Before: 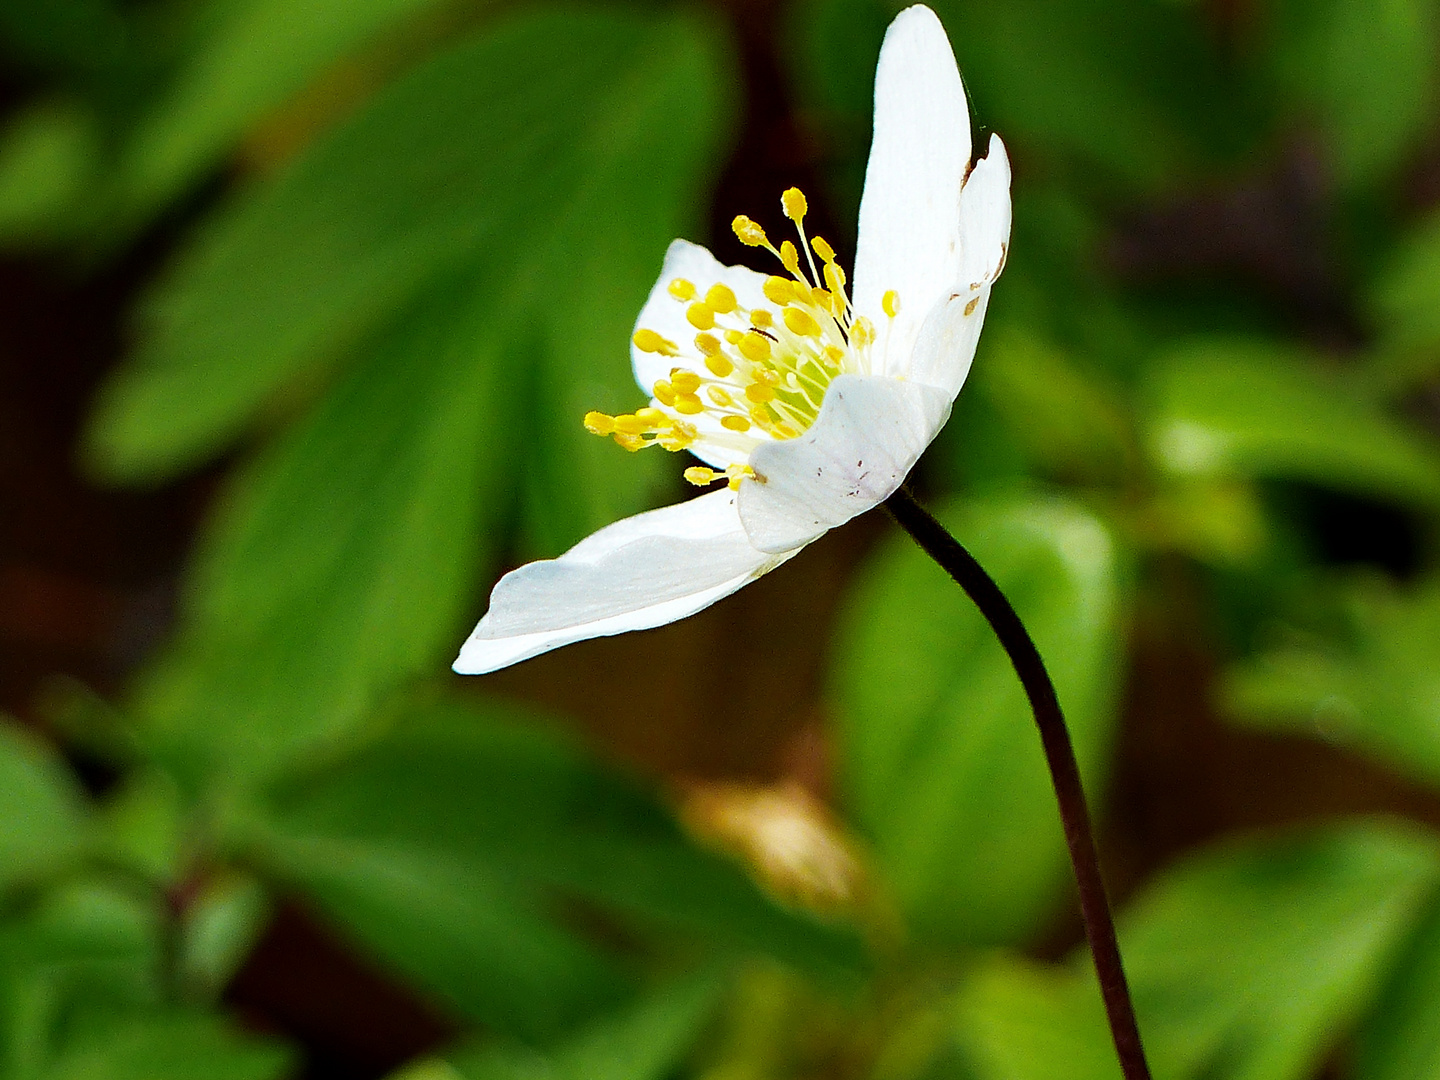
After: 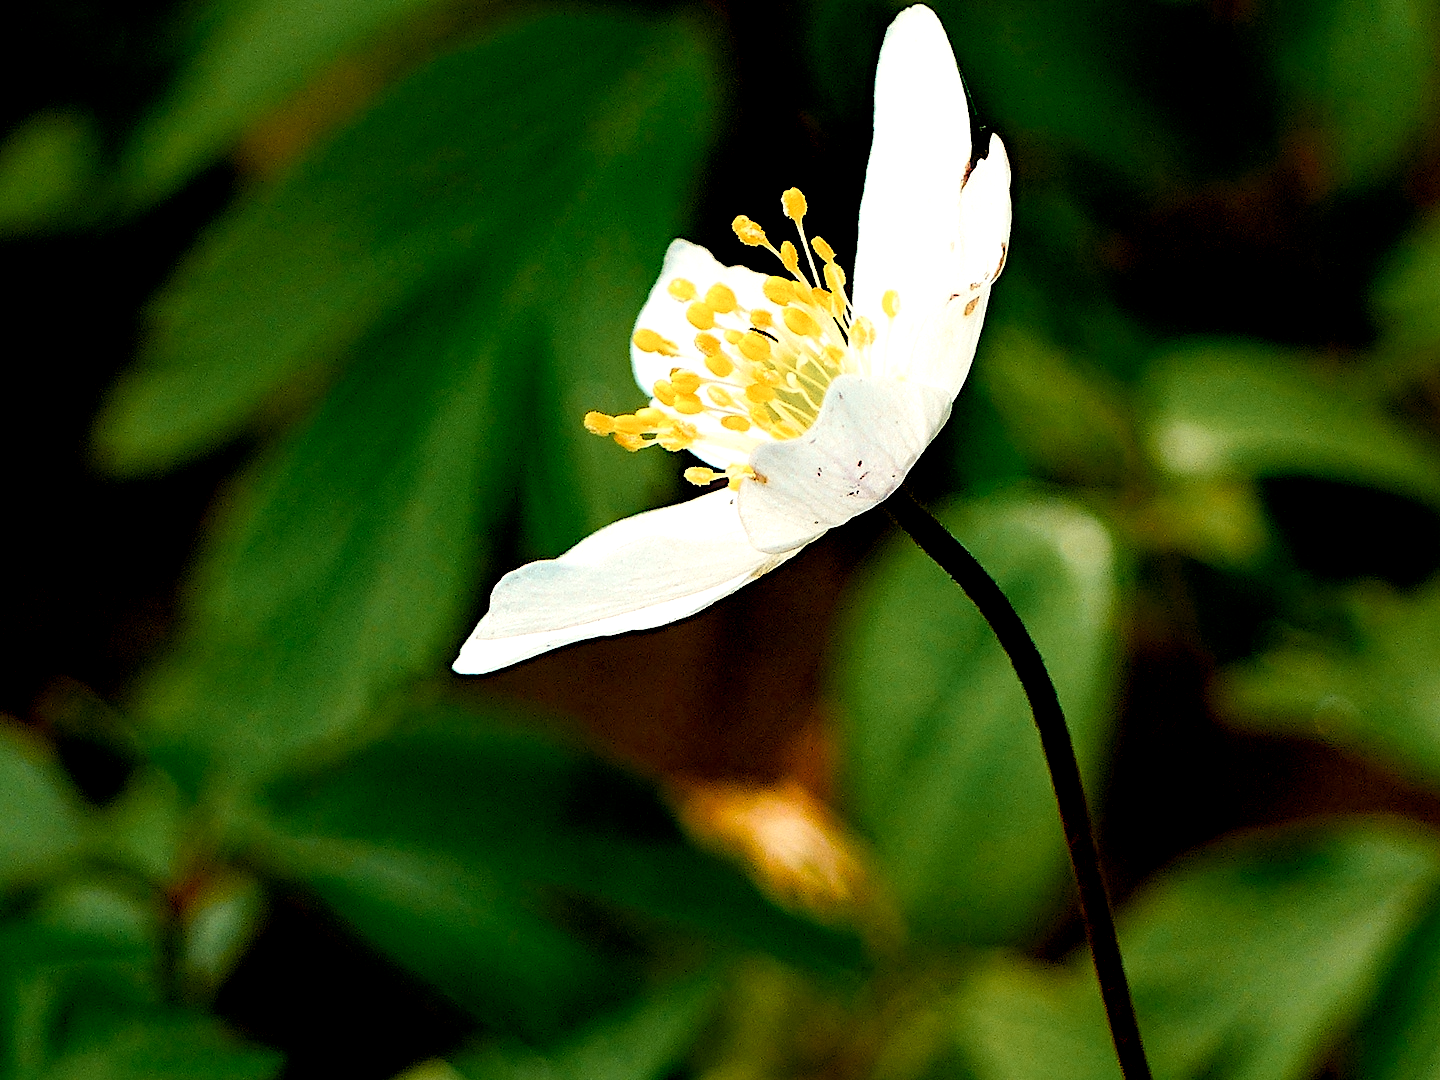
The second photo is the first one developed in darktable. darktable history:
haze removal: strength -0.05
contrast equalizer "negative clarity": octaves 7, y [[0.6 ×6], [0.55 ×6], [0 ×6], [0 ×6], [0 ×6]], mix -0.3
diffuse or sharpen "bloom 20%": radius span 32, 1st order speed 50%, 2nd order speed 50%, 3rd order speed 50%, 4th order speed 50% | blend: blend mode normal, opacity 20%; mask: uniform (no mask)
diffuse or sharpen "_builtin_sharpen demosaicing | AA filter": edge sensitivity 1, 1st order anisotropy 100%, 2nd order anisotropy 100%, 3rd order anisotropy 100%, 4th order anisotropy 100%, 1st order speed -25%, 2nd order speed -25%, 3rd order speed -25%, 4th order speed -25%
tone equalizer "_builtin_contrast tone curve | soft": -8 EV -0.417 EV, -7 EV -0.389 EV, -6 EV -0.333 EV, -5 EV -0.222 EV, -3 EV 0.222 EV, -2 EV 0.333 EV, -1 EV 0.389 EV, +0 EV 0.417 EV, edges refinement/feathering 500, mask exposure compensation -1.57 EV, preserve details no
color balance rgb "creative | pacific": shadows lift › chroma 3%, shadows lift › hue 280.8°, power › hue 330°, highlights gain › chroma 3%, highlights gain › hue 75.6°, global offset › luminance -1%, perceptual saturation grading › global saturation 20%, perceptual saturation grading › highlights -25%, perceptual saturation grading › shadows 50%, global vibrance 20%
color equalizer "creative | pacific": saturation › orange 1.03, saturation › yellow 0.883, saturation › green 0.883, saturation › blue 1.08, saturation › magenta 1.05, hue › orange -4.88, hue › green 8.78, brightness › red 1.06, brightness › orange 1.08, brightness › yellow 0.916, brightness › green 0.916, brightness › cyan 1.04, brightness › blue 1.12, brightness › magenta 1.07
rgb primaries "creative | pacific": red hue -0.042, red purity 1.1, green hue 0.047, green purity 1.12, blue hue -0.089, blue purity 0.88
grain: coarseness 0.09 ISO, strength 10% | blend: blend mode normal, opacity 100%; mask: uniform (no mask)
